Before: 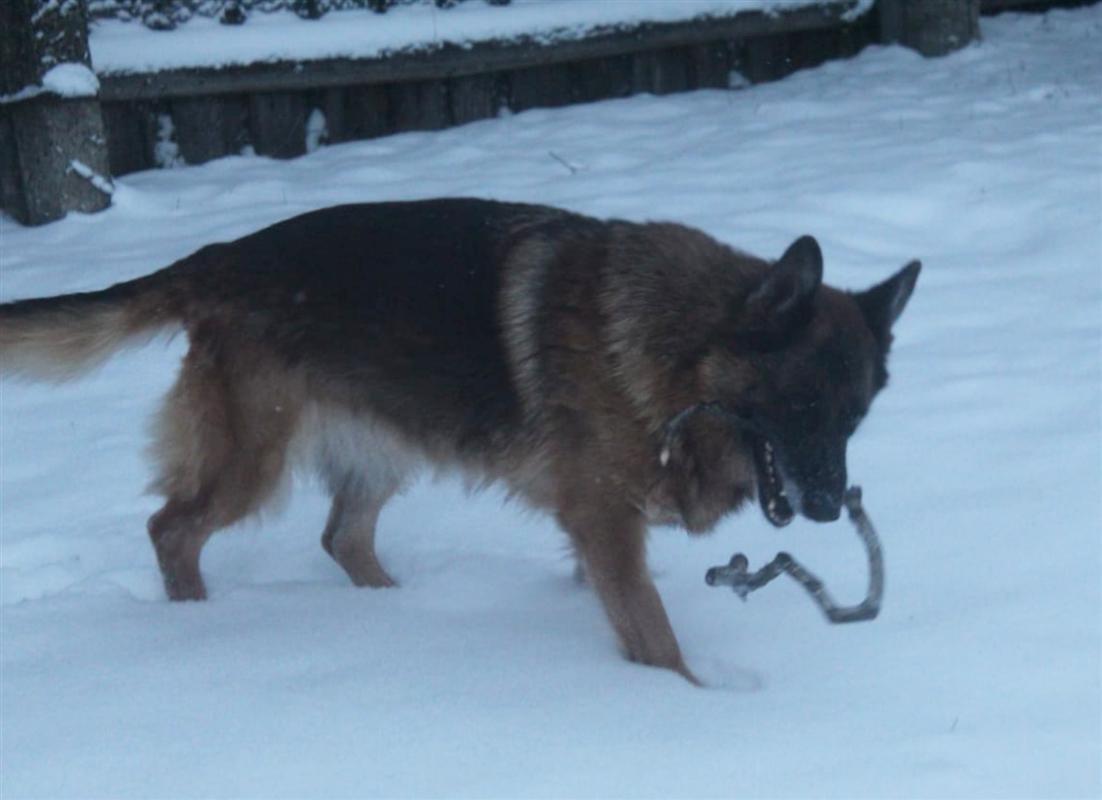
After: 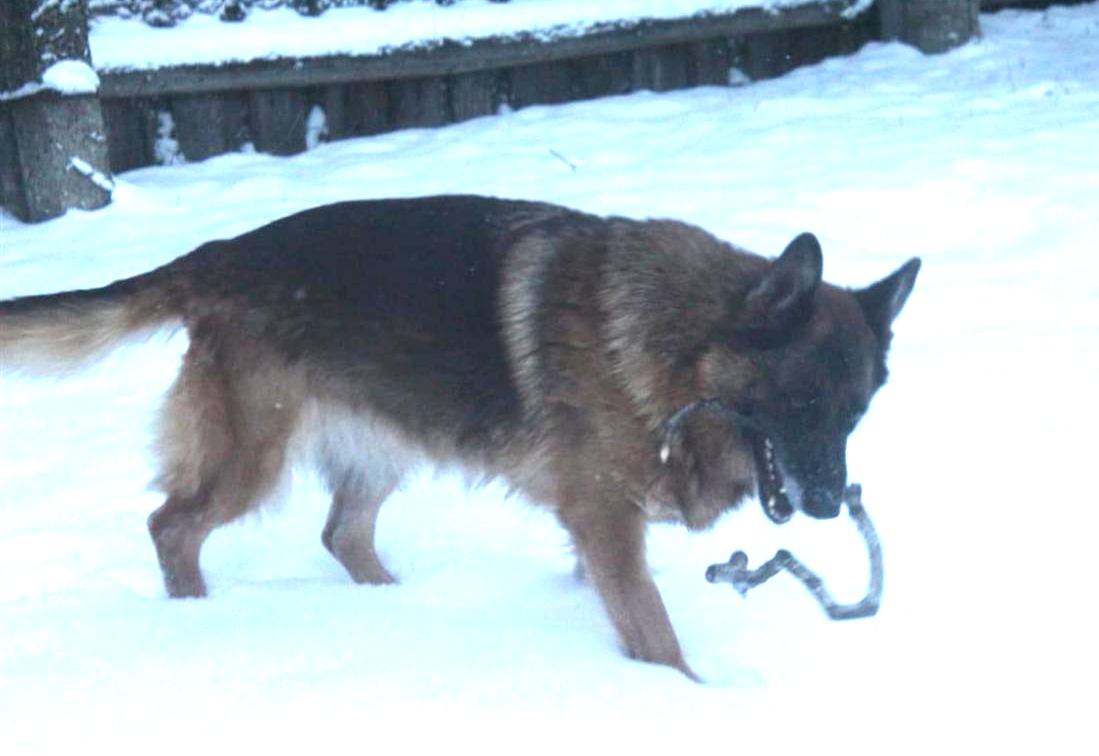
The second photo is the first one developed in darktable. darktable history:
crop: top 0.448%, right 0.264%, bottom 5.045%
exposure: black level correction 0, exposure 1.55 EV, compensate exposure bias true, compensate highlight preservation false
